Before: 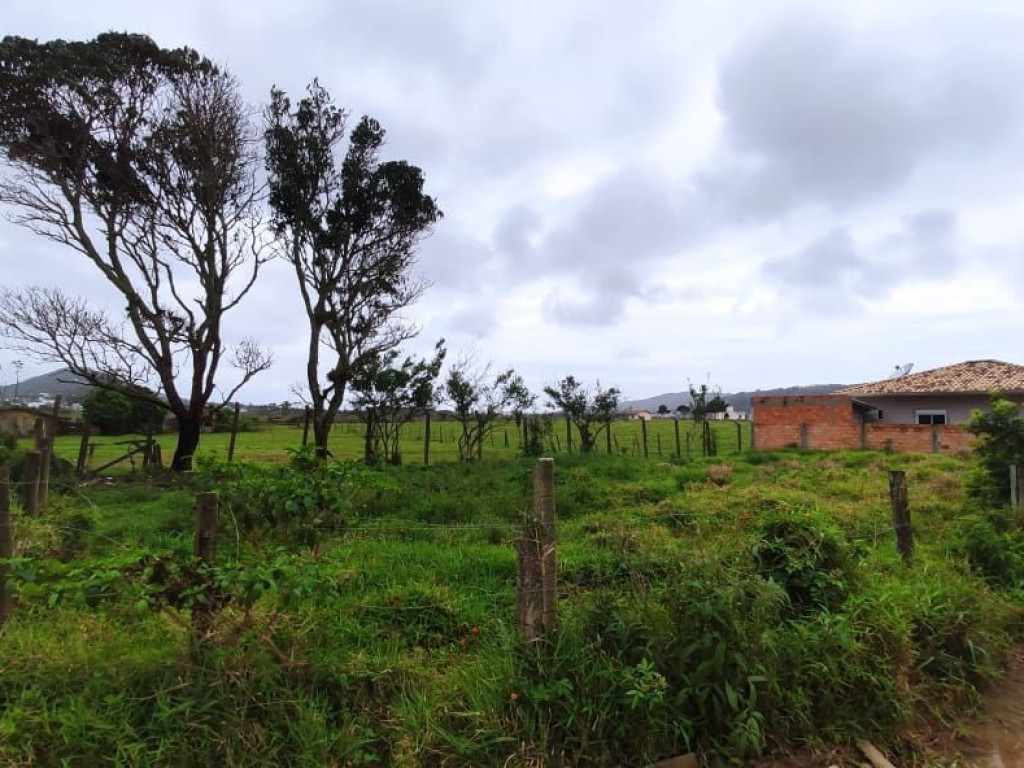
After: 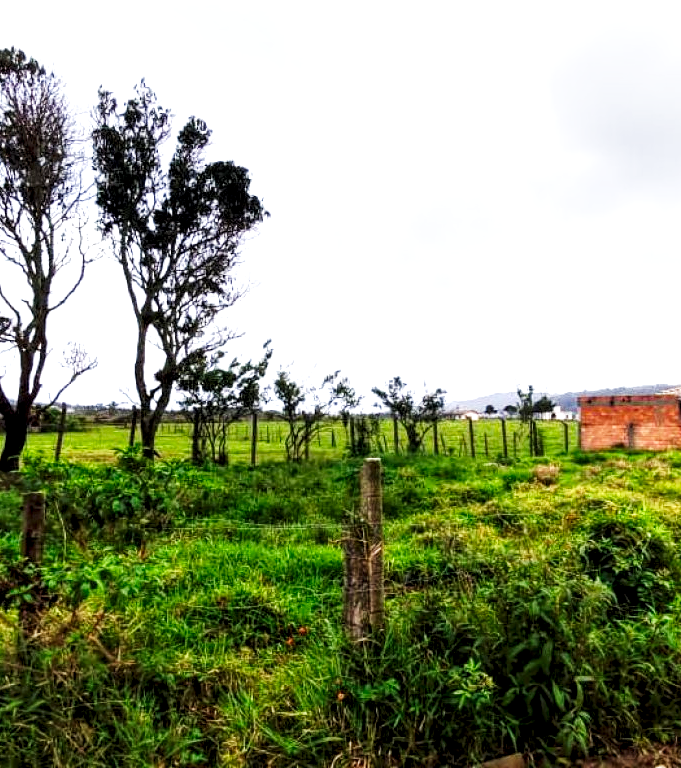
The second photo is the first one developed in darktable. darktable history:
local contrast: highlights 100%, shadows 100%, detail 200%, midtone range 0.2
crop: left 16.899%, right 16.556%
white balance: red 1, blue 1
base curve: curves: ch0 [(0, 0) (0.007, 0.004) (0.027, 0.03) (0.046, 0.07) (0.207, 0.54) (0.442, 0.872) (0.673, 0.972) (1, 1)], preserve colors none
